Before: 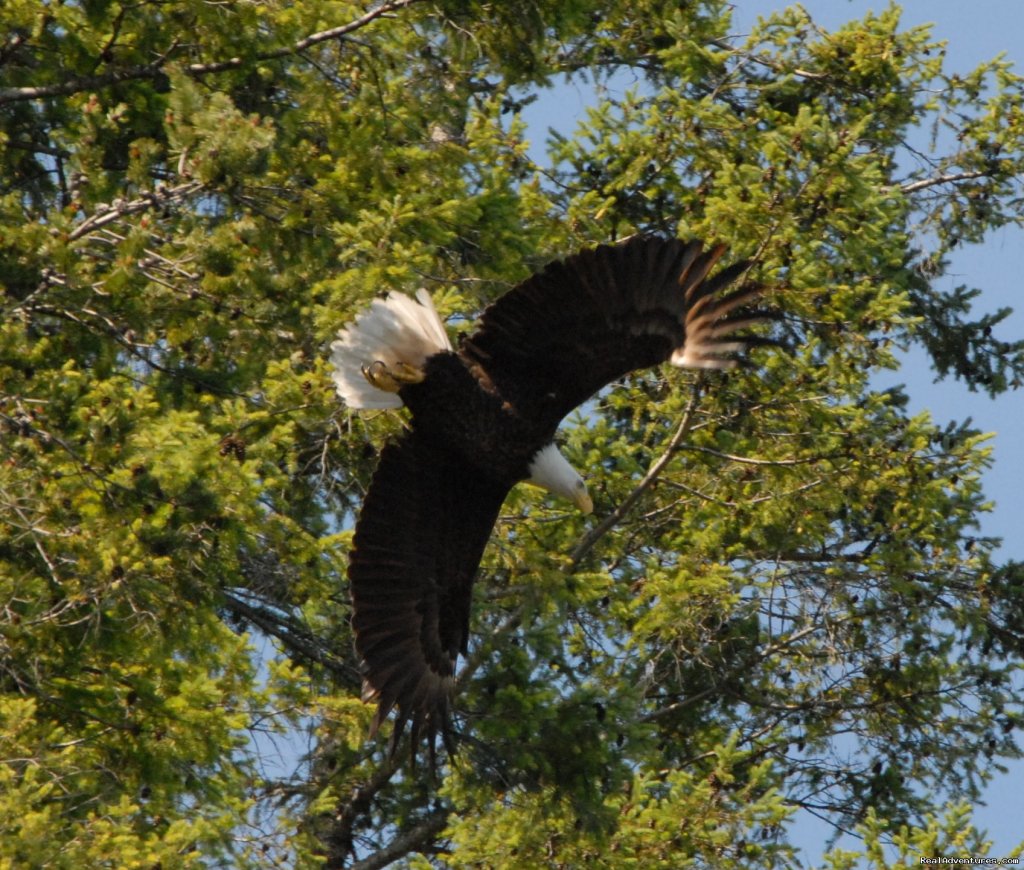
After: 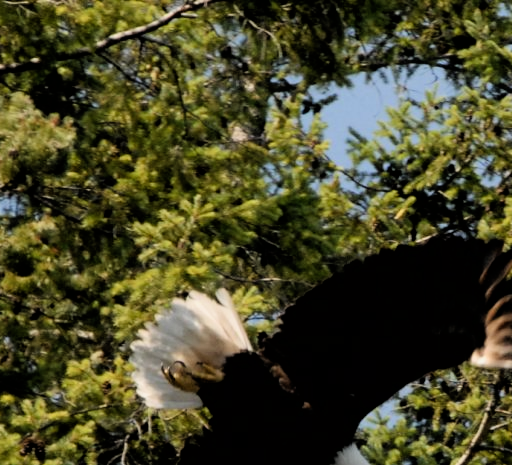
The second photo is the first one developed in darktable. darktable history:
crop: left 19.556%, right 30.401%, bottom 46.458%
filmic rgb: black relative exposure -4 EV, white relative exposure 3 EV, hardness 3.02, contrast 1.4
